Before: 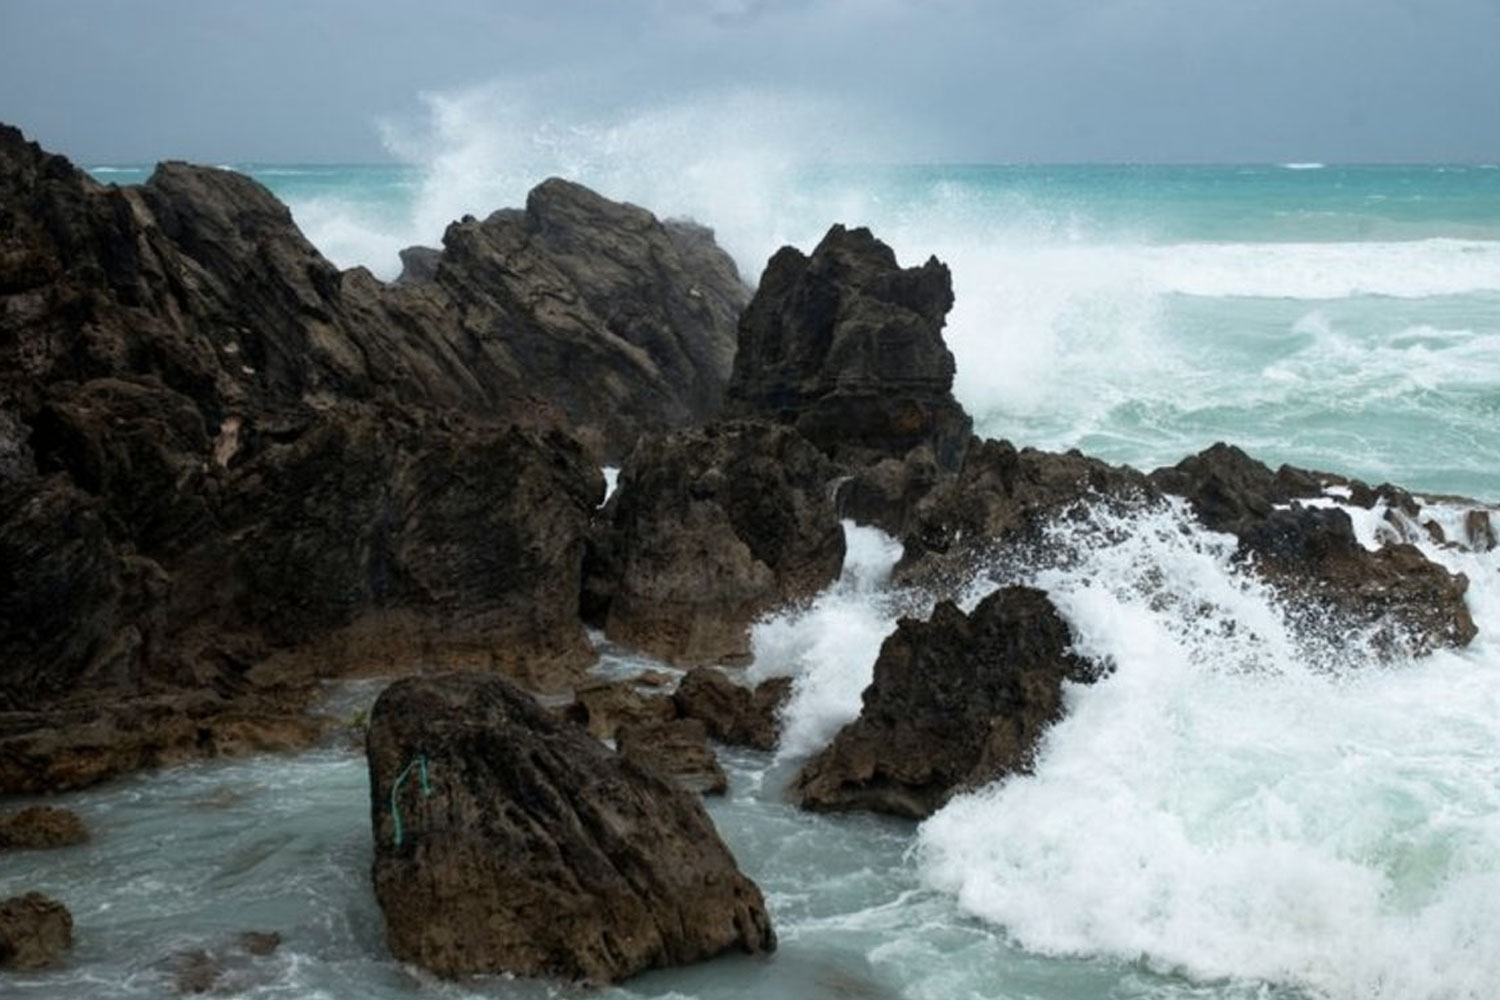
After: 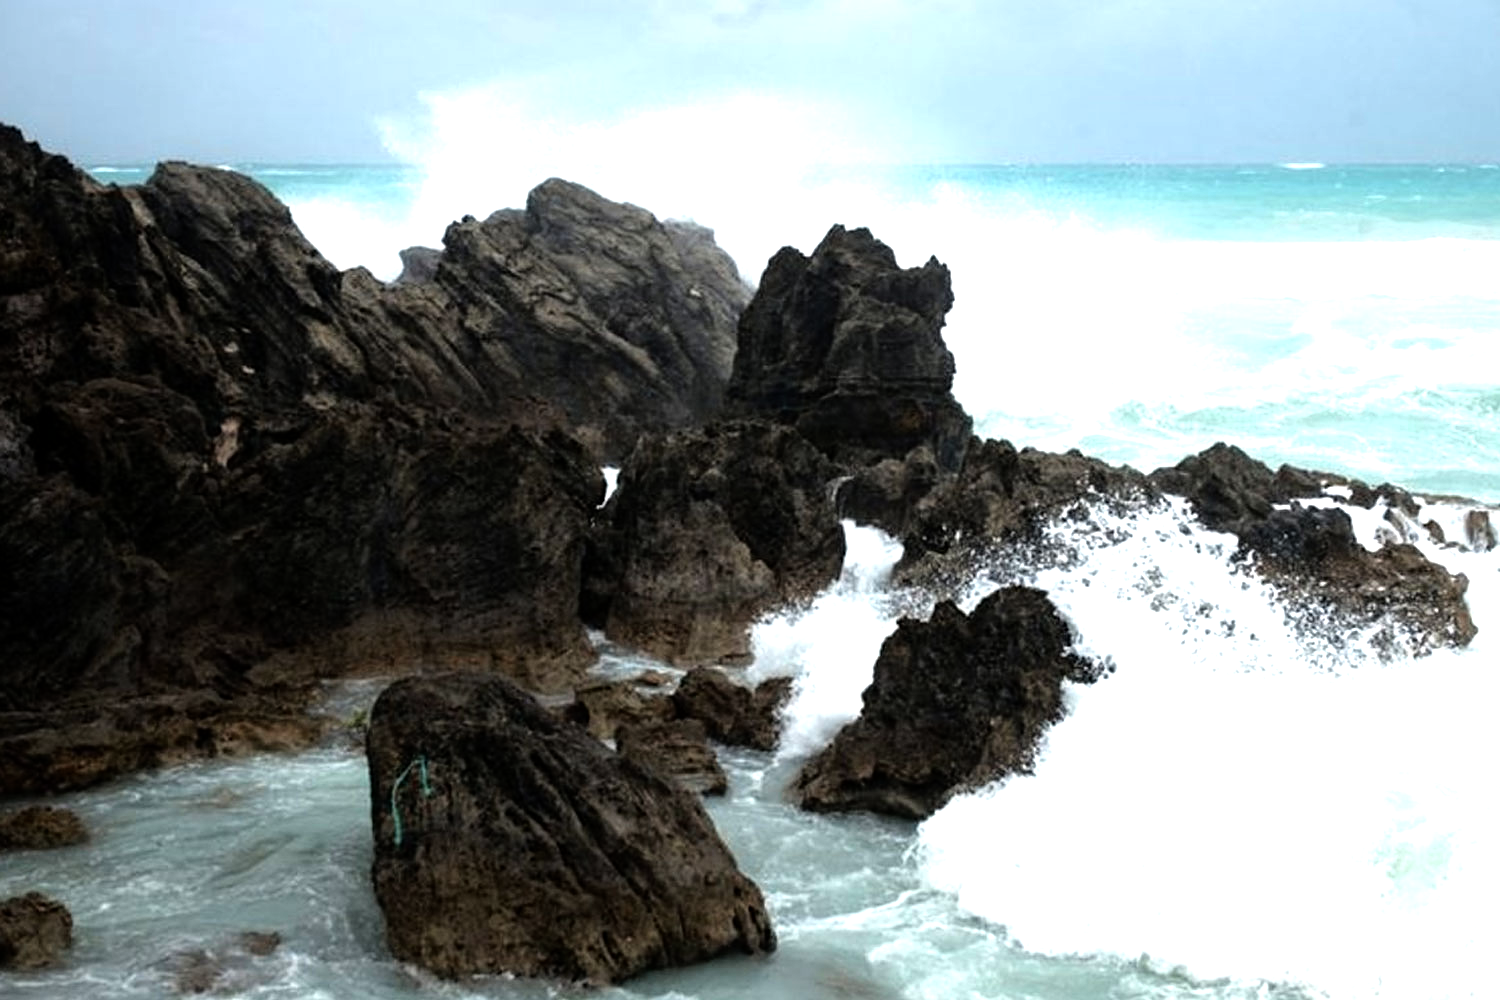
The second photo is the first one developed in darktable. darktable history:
tone equalizer: -8 EV -1.1 EV, -7 EV -0.974 EV, -6 EV -0.869 EV, -5 EV -0.567 EV, -3 EV 0.547 EV, -2 EV 0.843 EV, -1 EV 0.994 EV, +0 EV 1.08 EV
sharpen: amount 0.203
